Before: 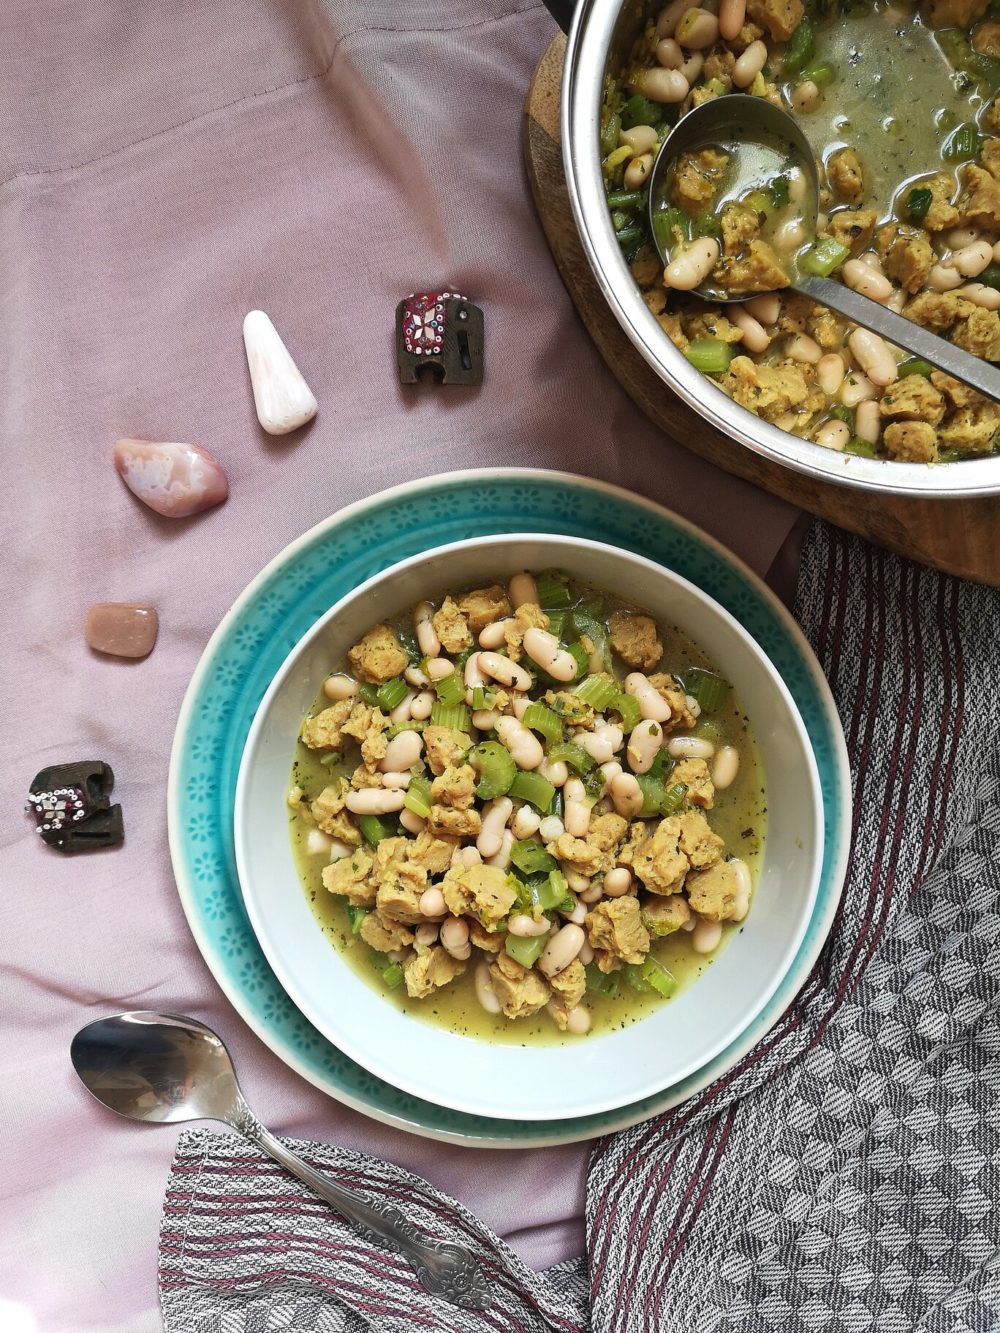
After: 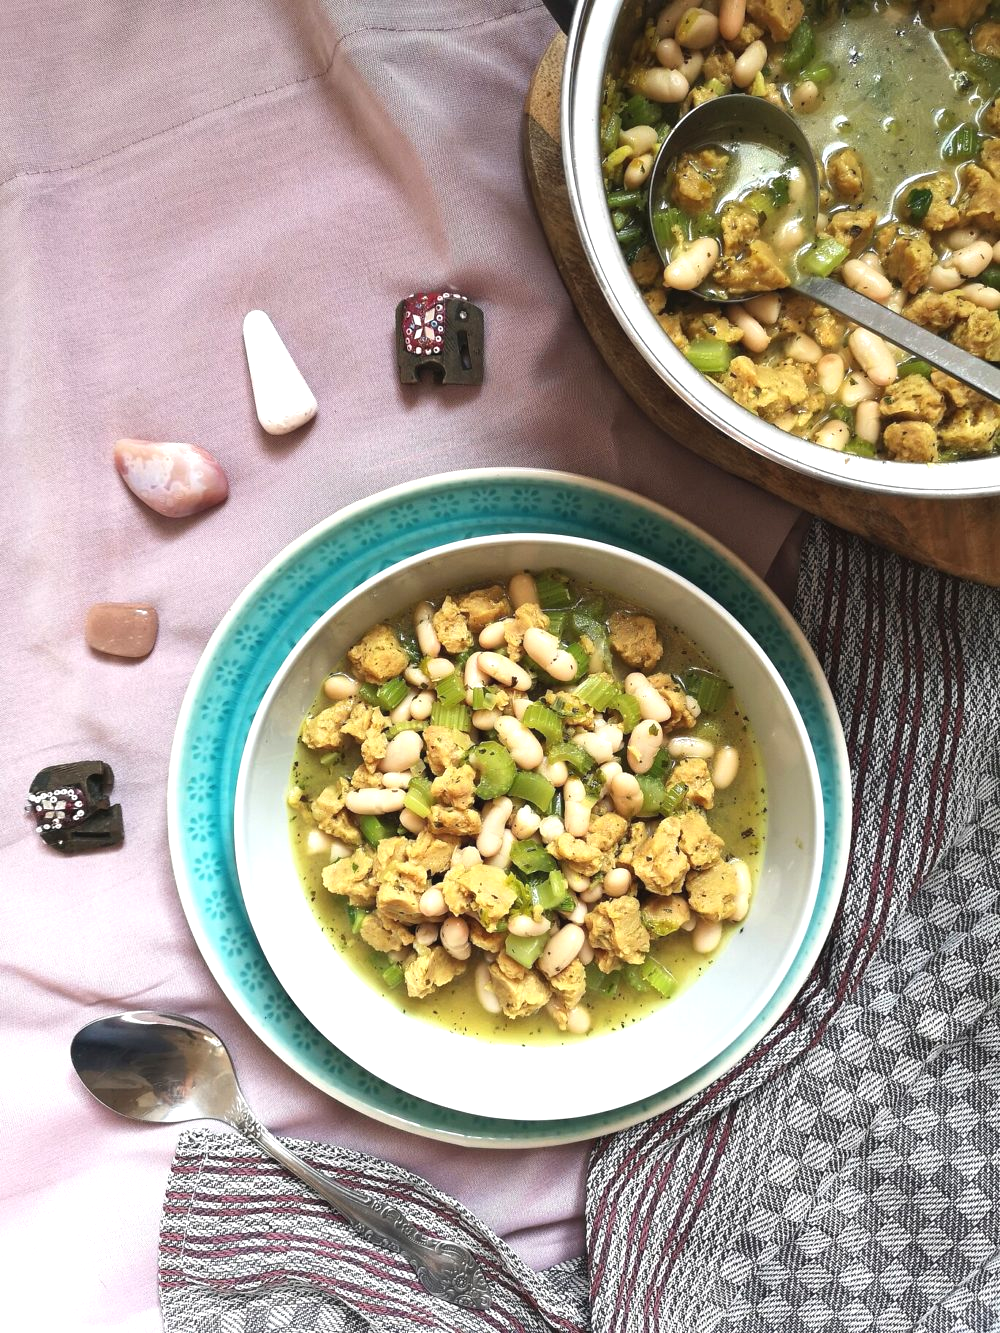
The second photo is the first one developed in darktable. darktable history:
exposure: black level correction -0.002, exposure 0.546 EV, compensate highlight preservation false
